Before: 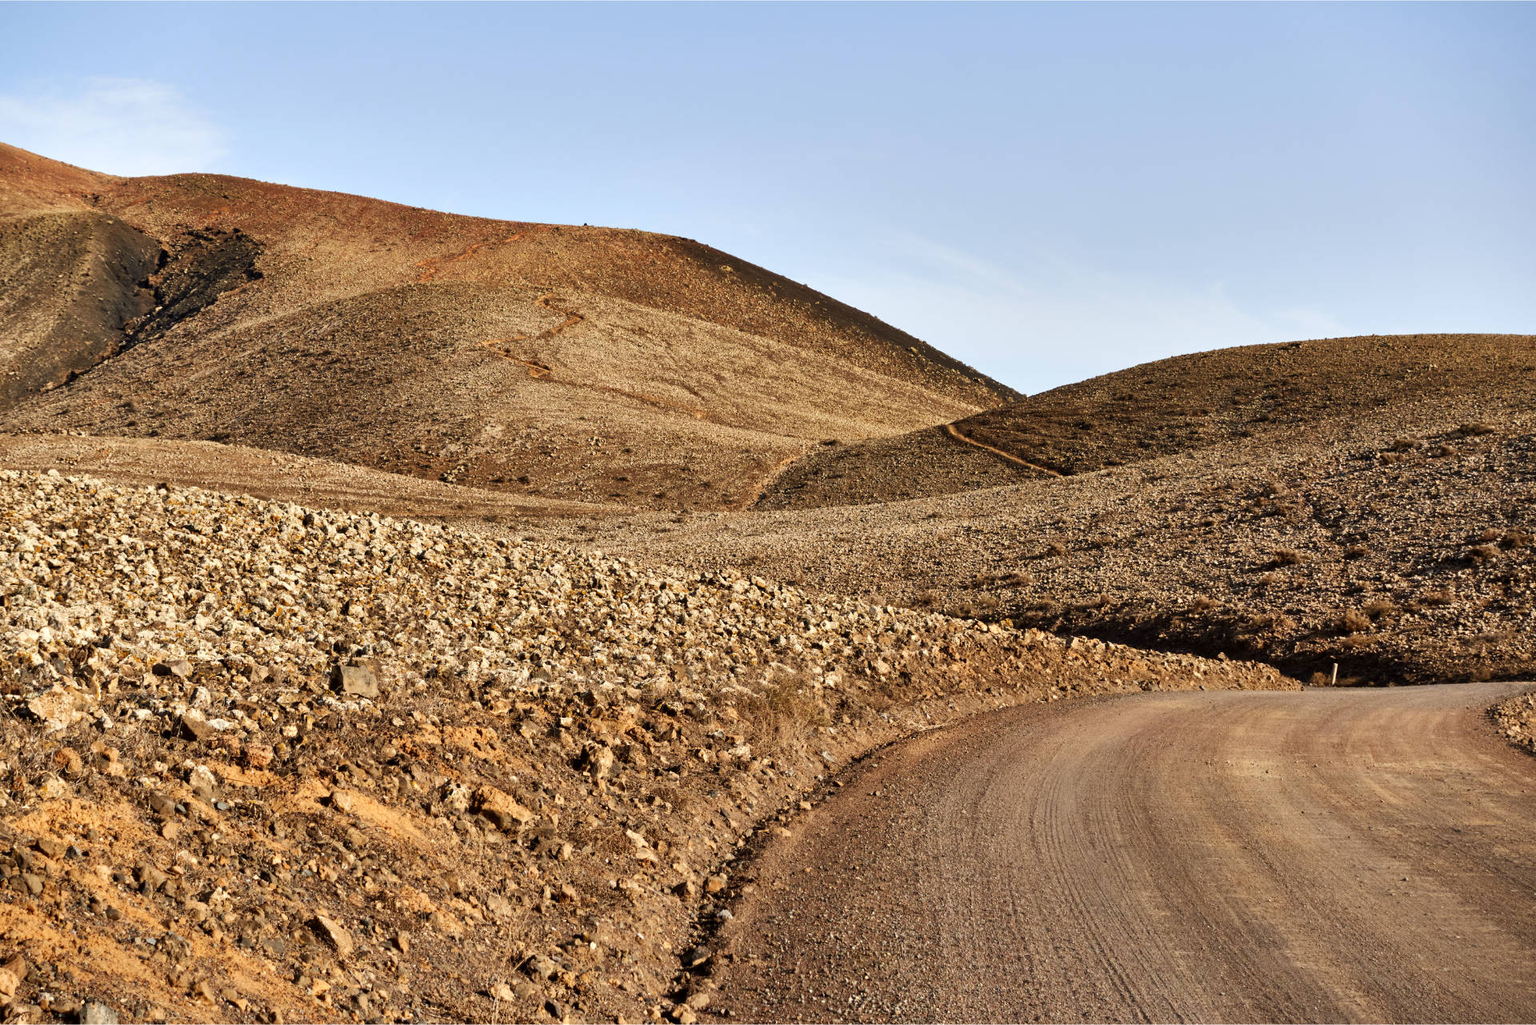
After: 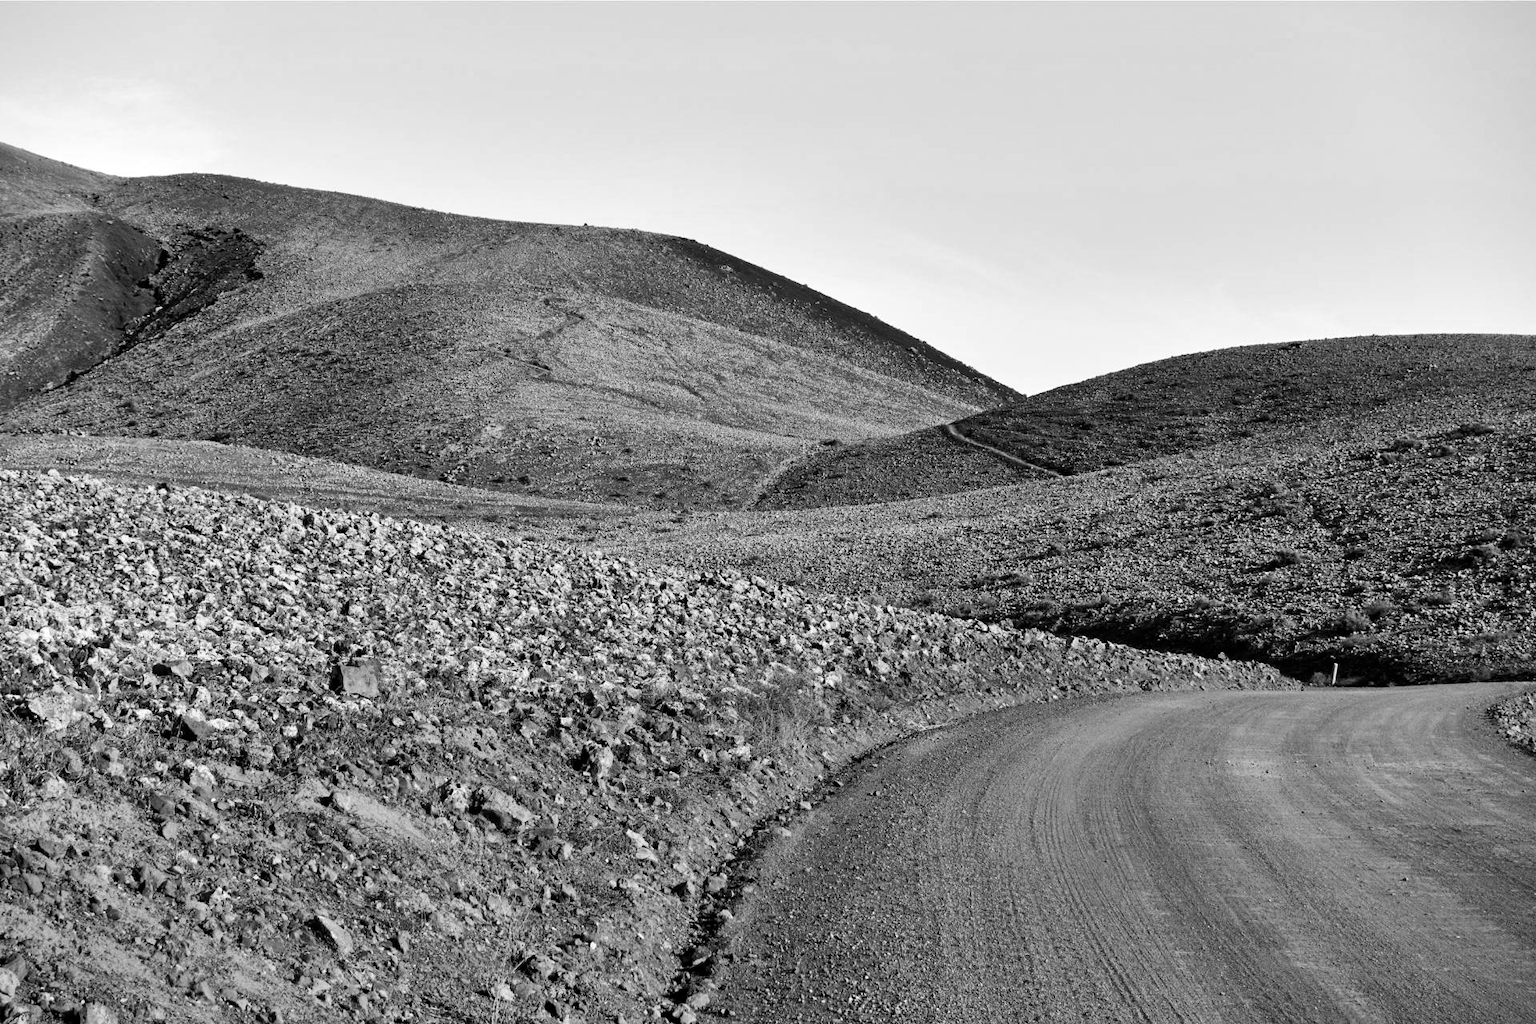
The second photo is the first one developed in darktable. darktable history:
color calibration: output gray [0.21, 0.42, 0.37, 0], x 0.395, y 0.386, temperature 3631.04 K
